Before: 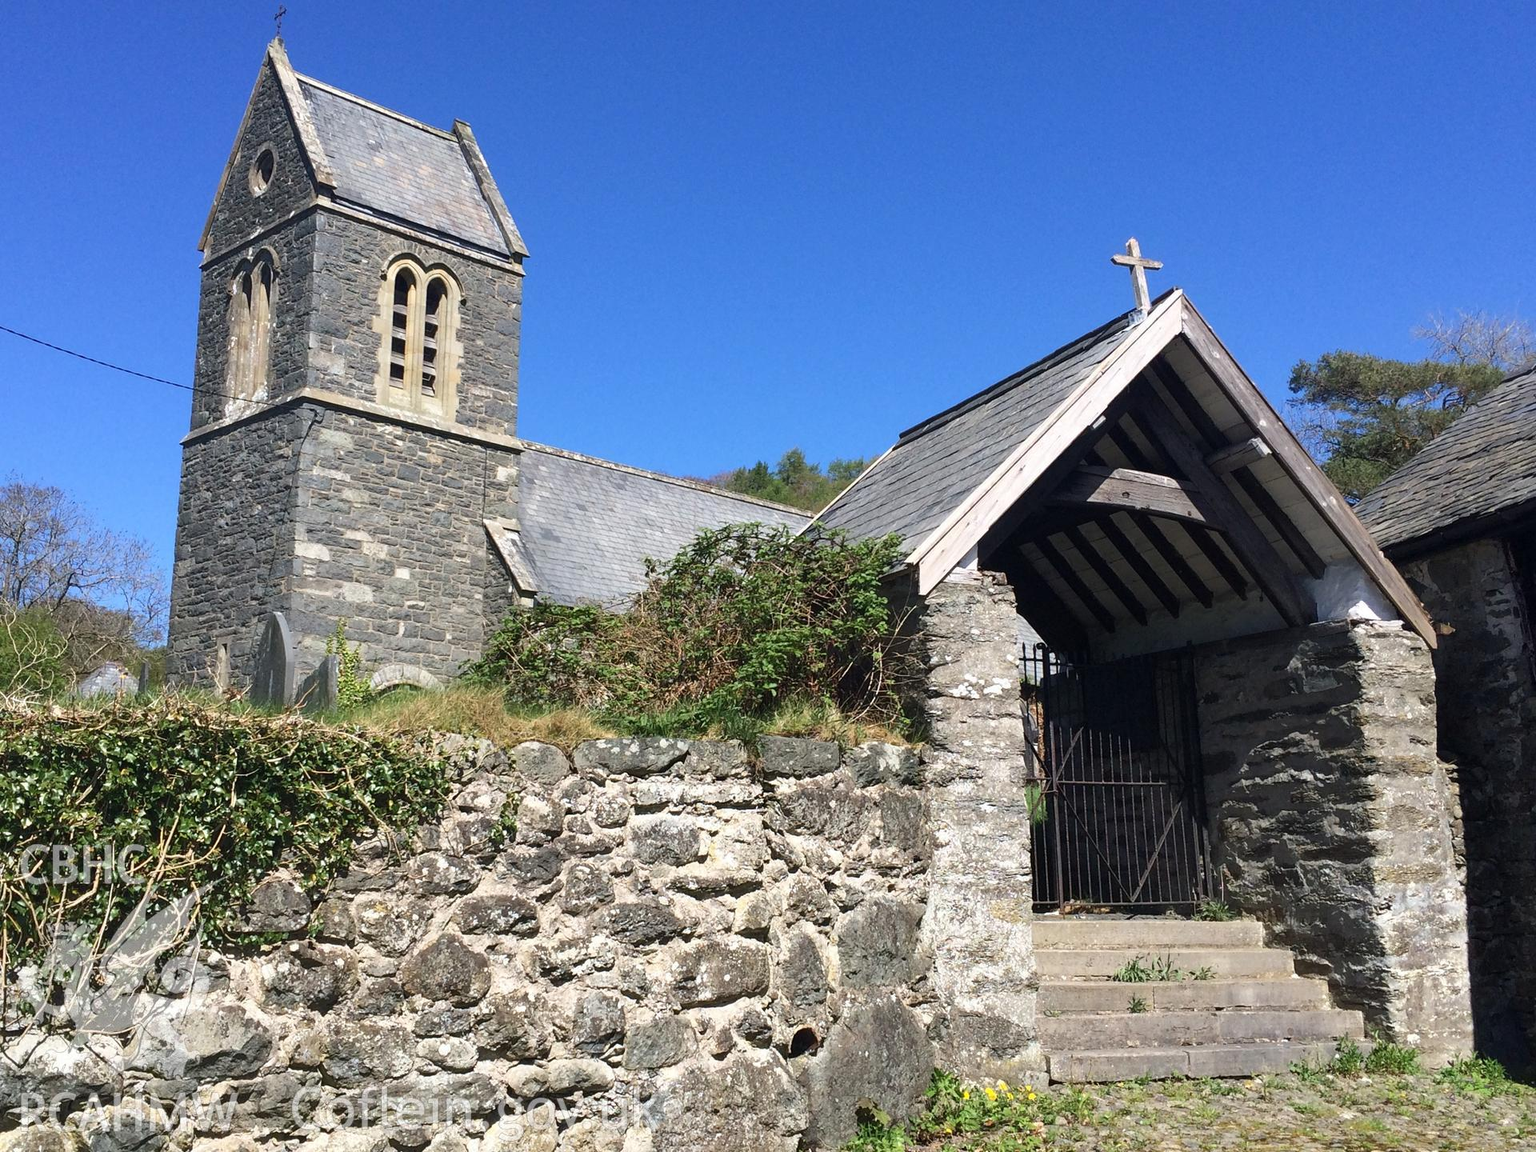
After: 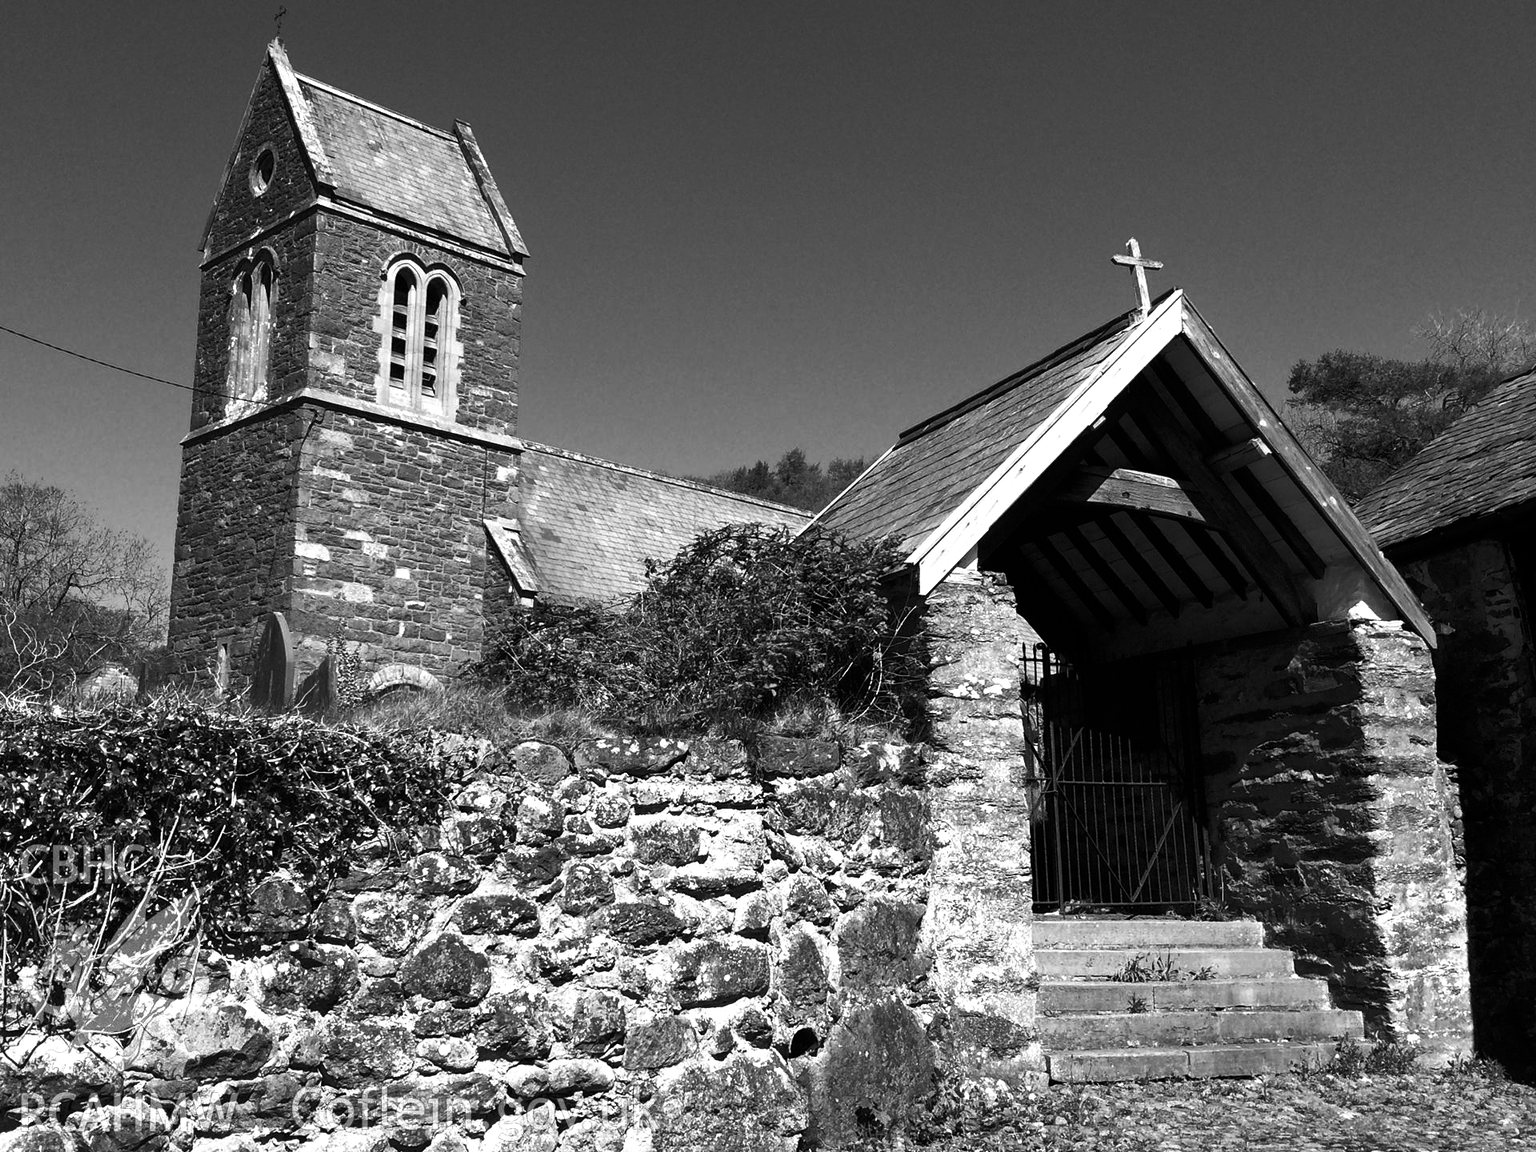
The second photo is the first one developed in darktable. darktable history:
monochrome: on, module defaults
levels: levels [0, 0.51, 1]
tone curve: curves: ch0 [(0, 0) (0.536, 0.402) (1, 1)]
filmic: grey point source 18, black point source -8.65, white point source 2.17, grey point target 18, white point target 100, output power 2.2, latitude stops 2, contrast 1.5, saturation 100
